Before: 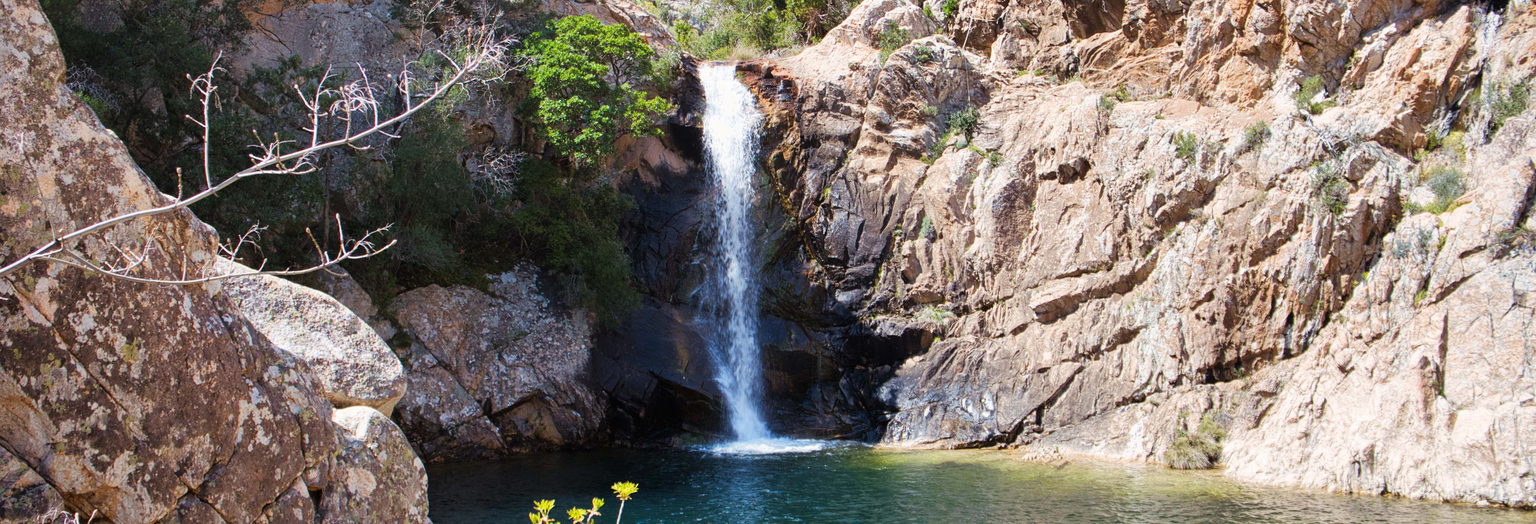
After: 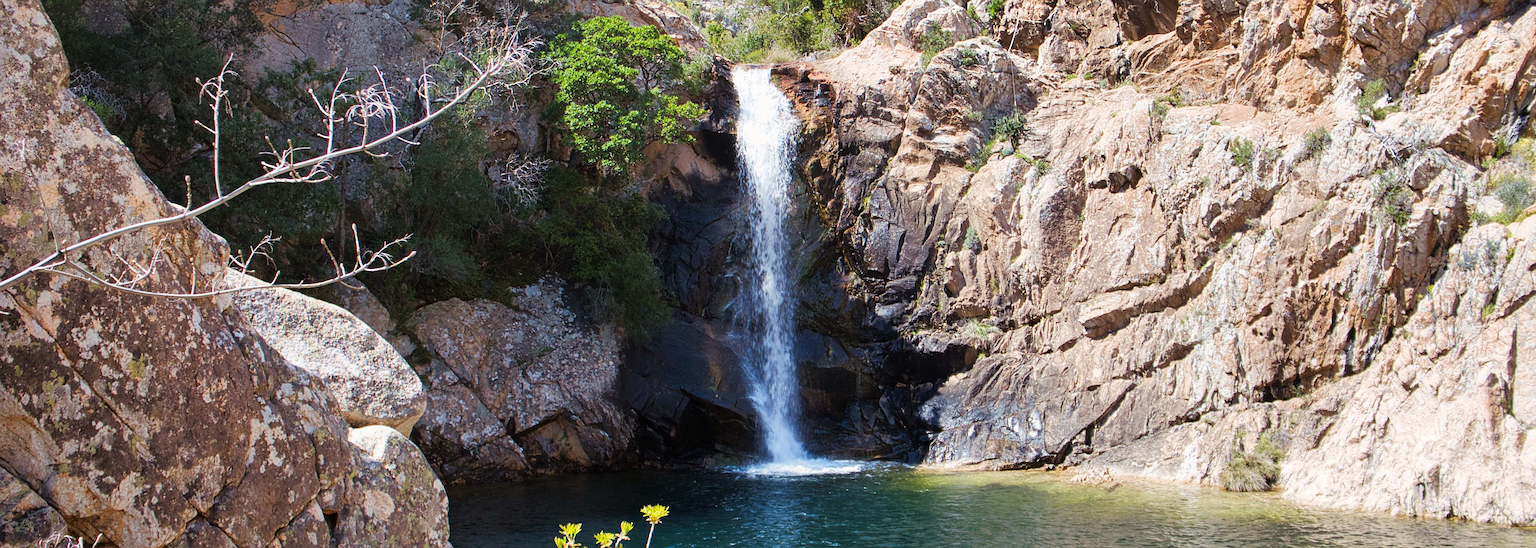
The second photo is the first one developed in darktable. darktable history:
crop: right 4.509%, bottom 0.047%
sharpen: on, module defaults
